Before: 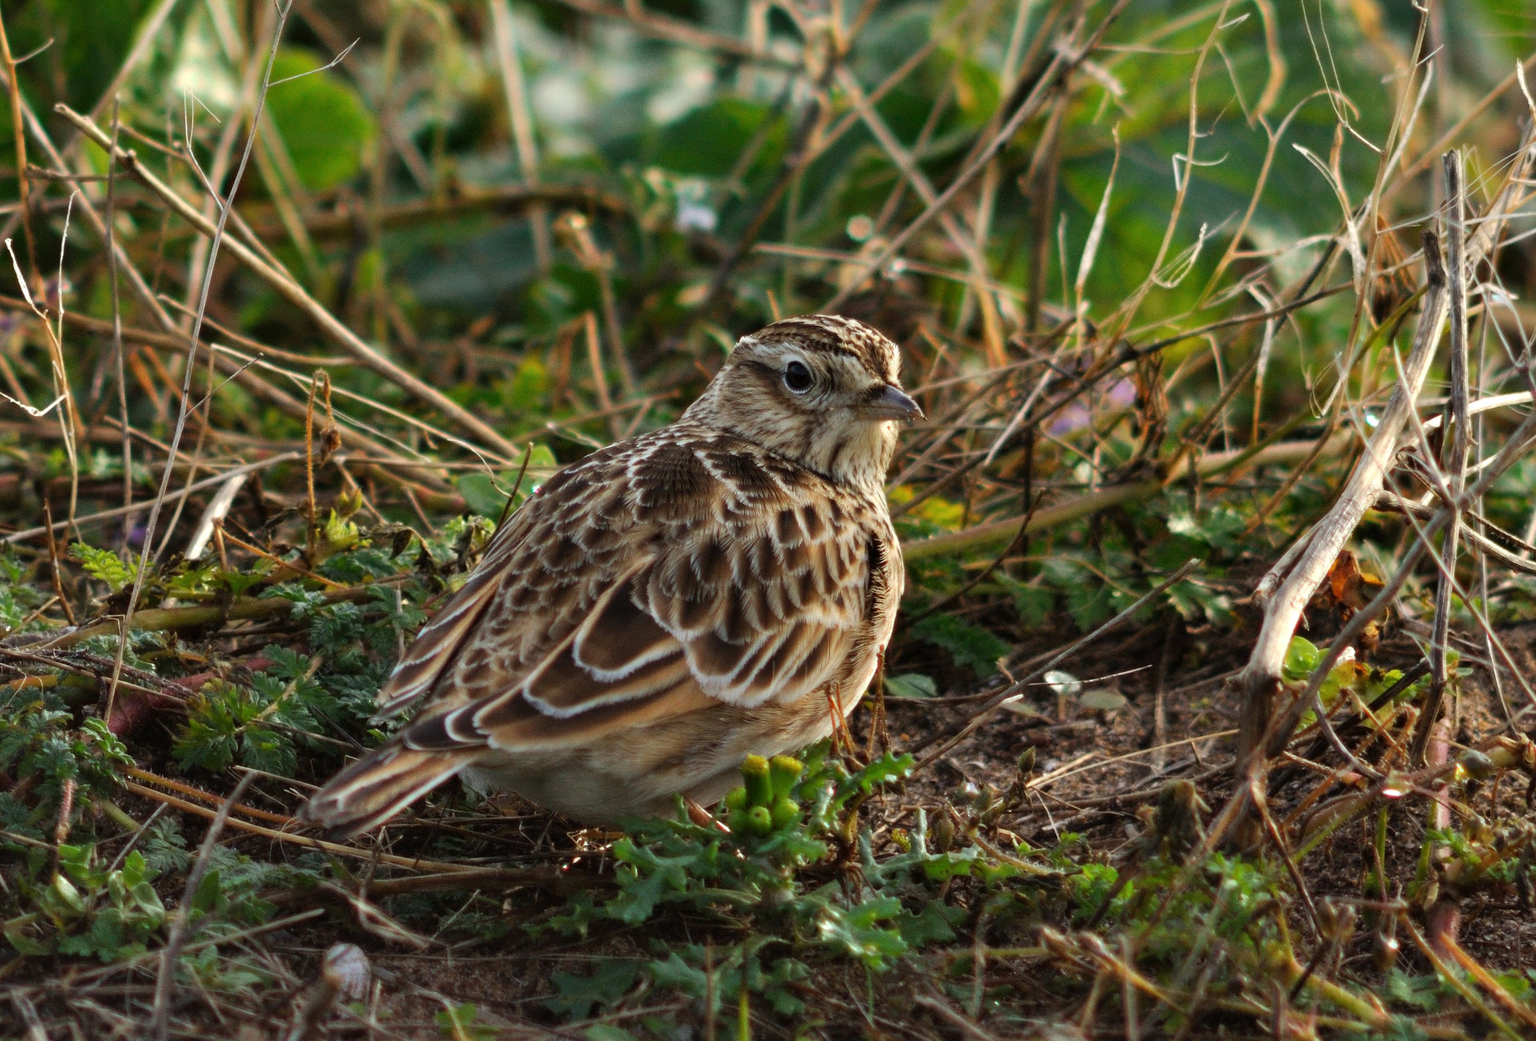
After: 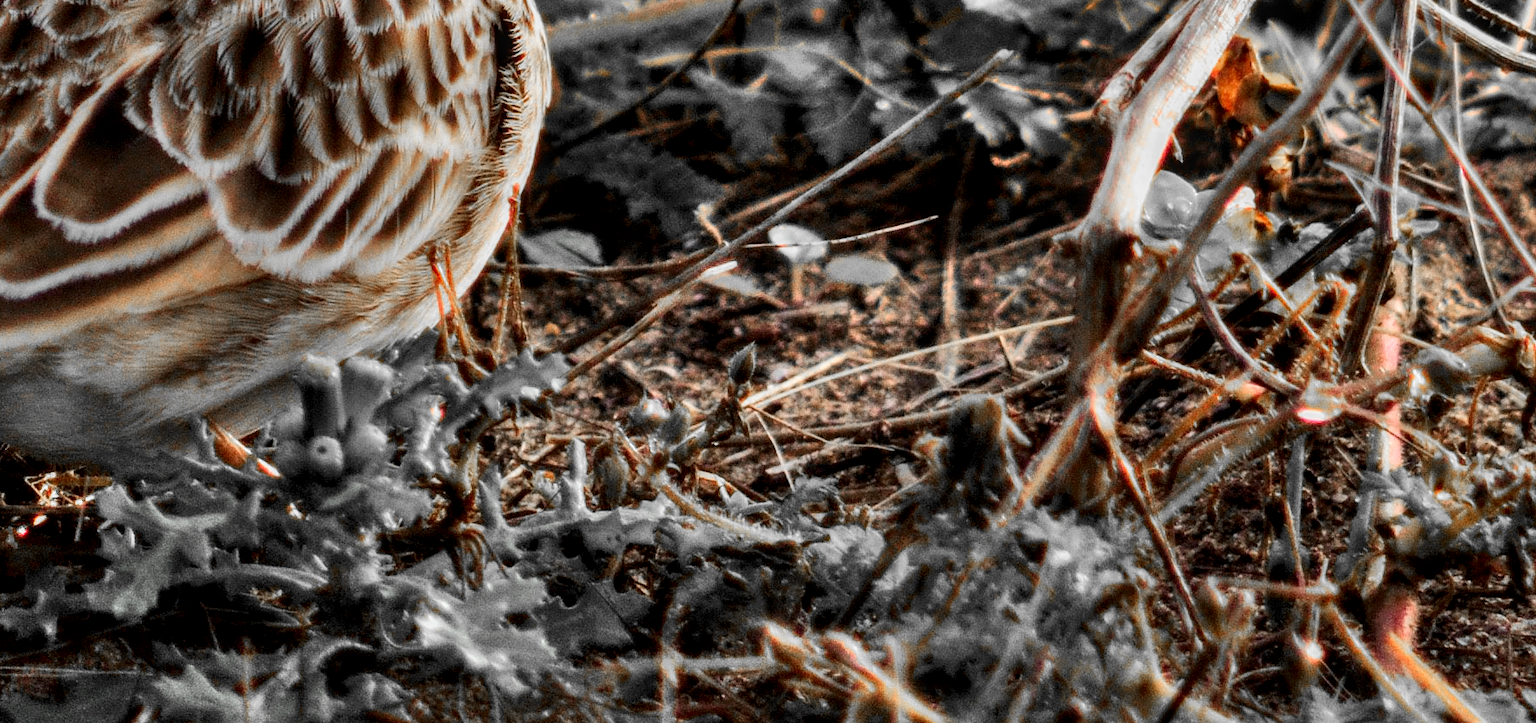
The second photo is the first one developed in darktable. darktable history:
contrast brightness saturation: brightness -0.197, saturation 0.083
crop and rotate: left 35.894%, top 50.621%, bottom 4.803%
shadows and highlights: highlights color adjustment 42.89%, low approximation 0.01, soften with gaussian
filmic rgb: black relative exposure -7.65 EV, white relative exposure 4.56 EV, hardness 3.61, color science v6 (2022)
exposure: exposure 0.772 EV, compensate highlight preservation false
local contrast: on, module defaults
color zones: curves: ch0 [(0, 0.65) (0.096, 0.644) (0.221, 0.539) (0.429, 0.5) (0.571, 0.5) (0.714, 0.5) (0.857, 0.5) (1, 0.65)]; ch1 [(0, 0.5) (0.143, 0.5) (0.257, -0.002) (0.429, 0.04) (0.571, -0.001) (0.714, -0.015) (0.857, 0.024) (1, 0.5)]
